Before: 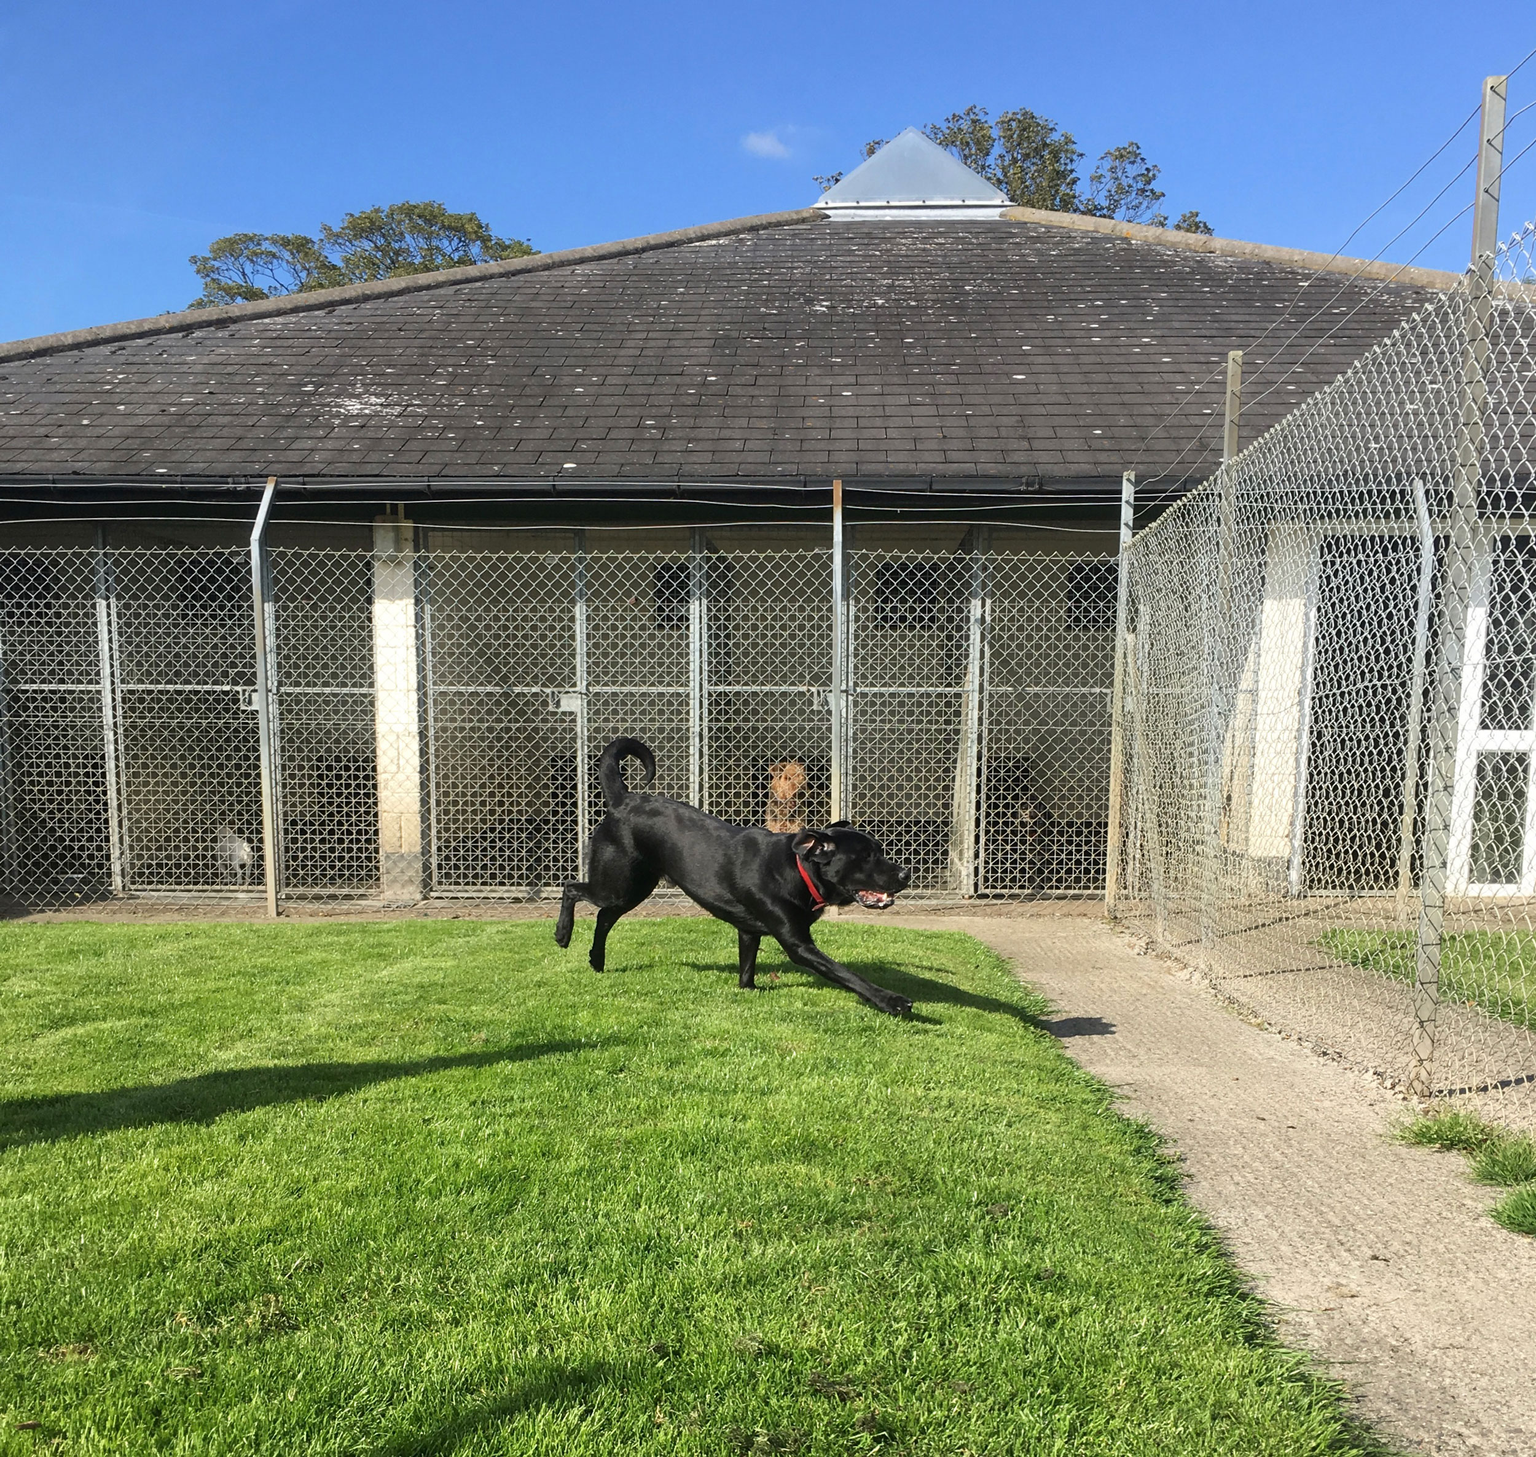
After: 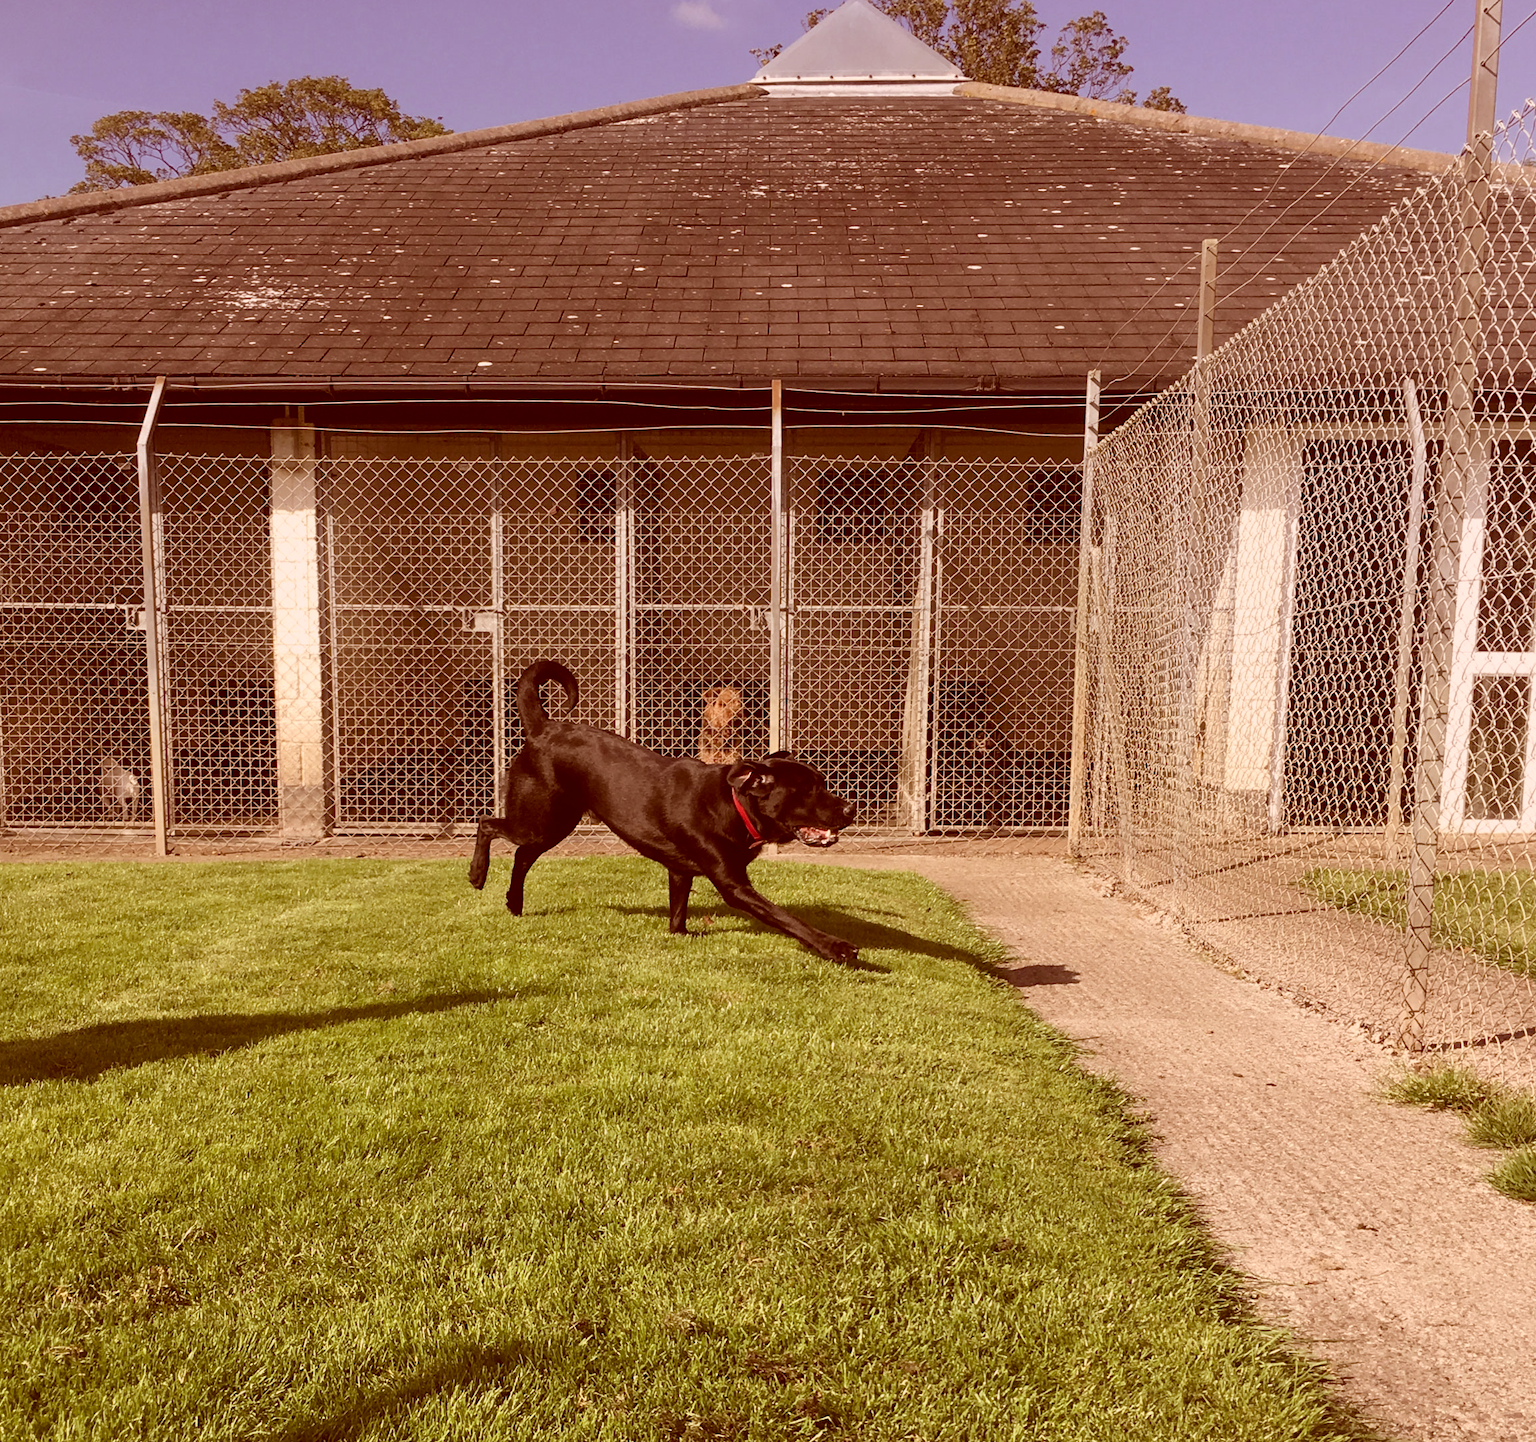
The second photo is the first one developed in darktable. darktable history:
exposure: exposure -0.173 EV, compensate exposure bias true, compensate highlight preservation false
color correction: highlights a* 9.11, highlights b* 8.89, shadows a* 39.32, shadows b* 39.6, saturation 0.803
crop and rotate: left 8.162%, top 9.069%
